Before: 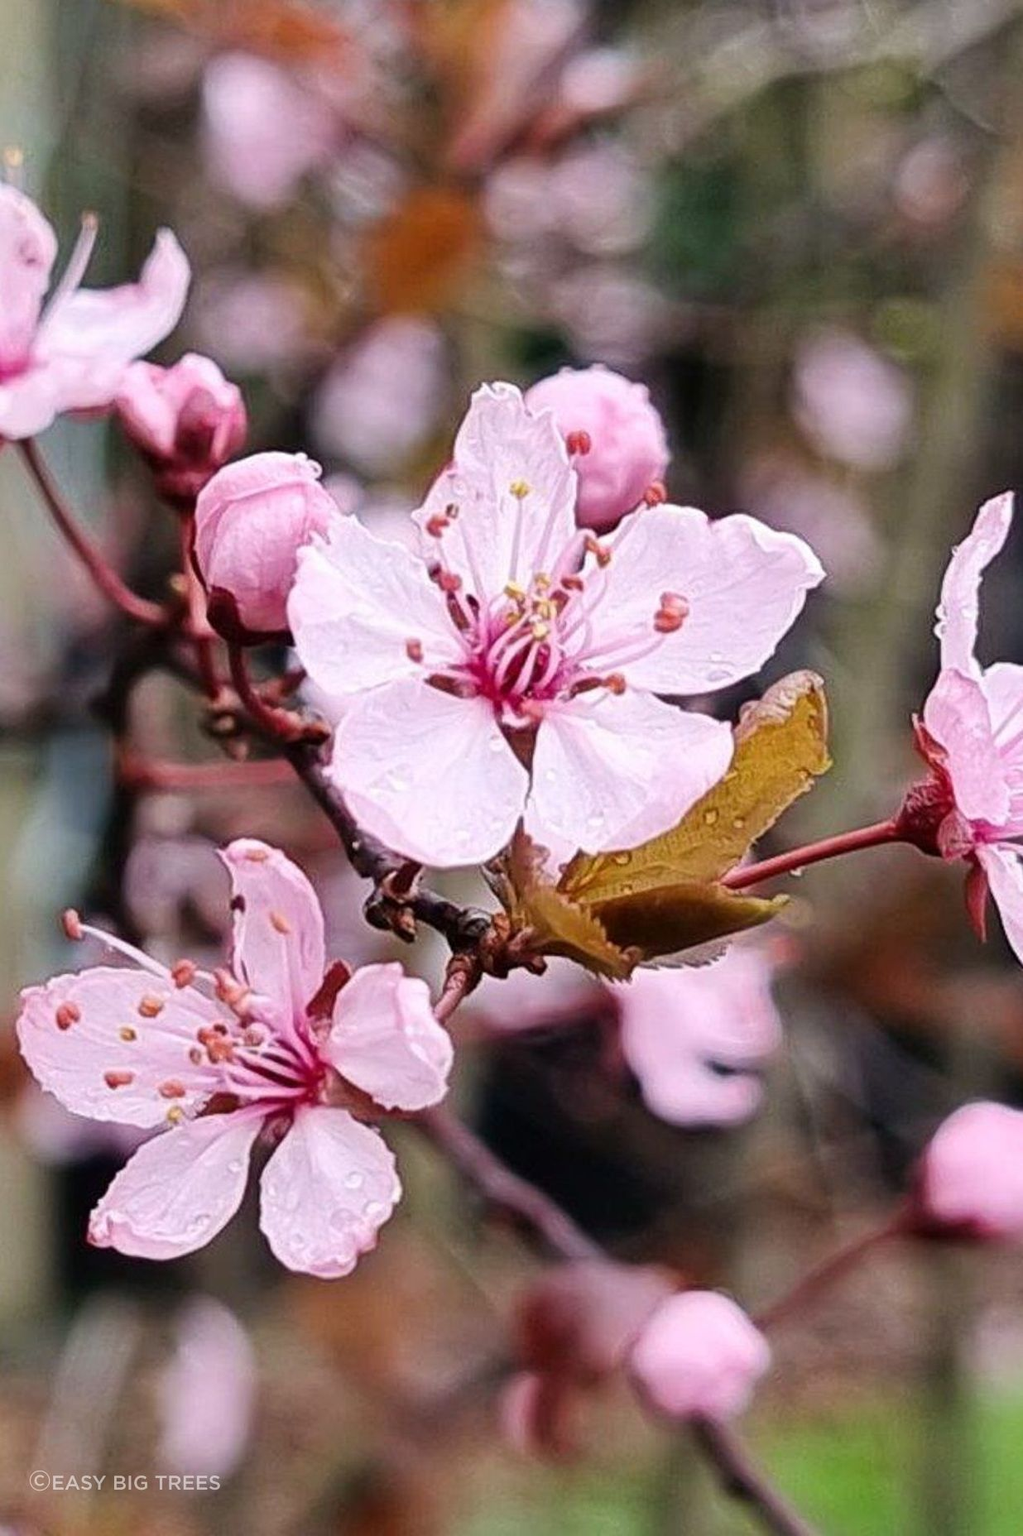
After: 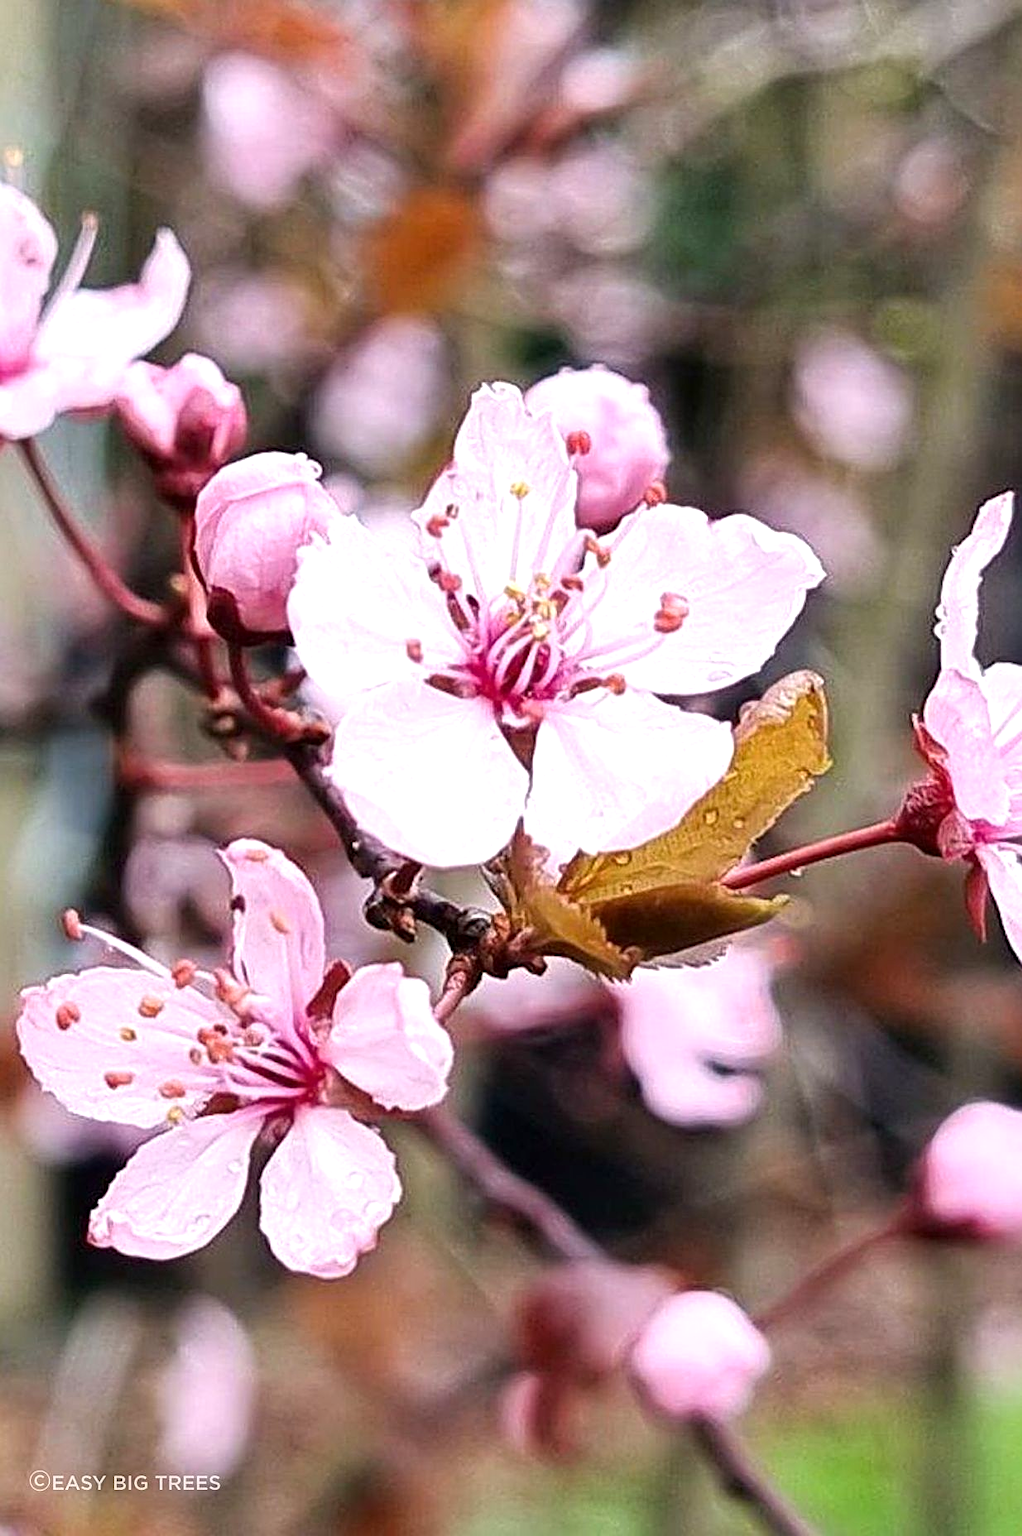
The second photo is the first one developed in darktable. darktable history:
sharpen: amount 0.495
exposure: black level correction 0.001, exposure 0.498 EV, compensate exposure bias true, compensate highlight preservation false
